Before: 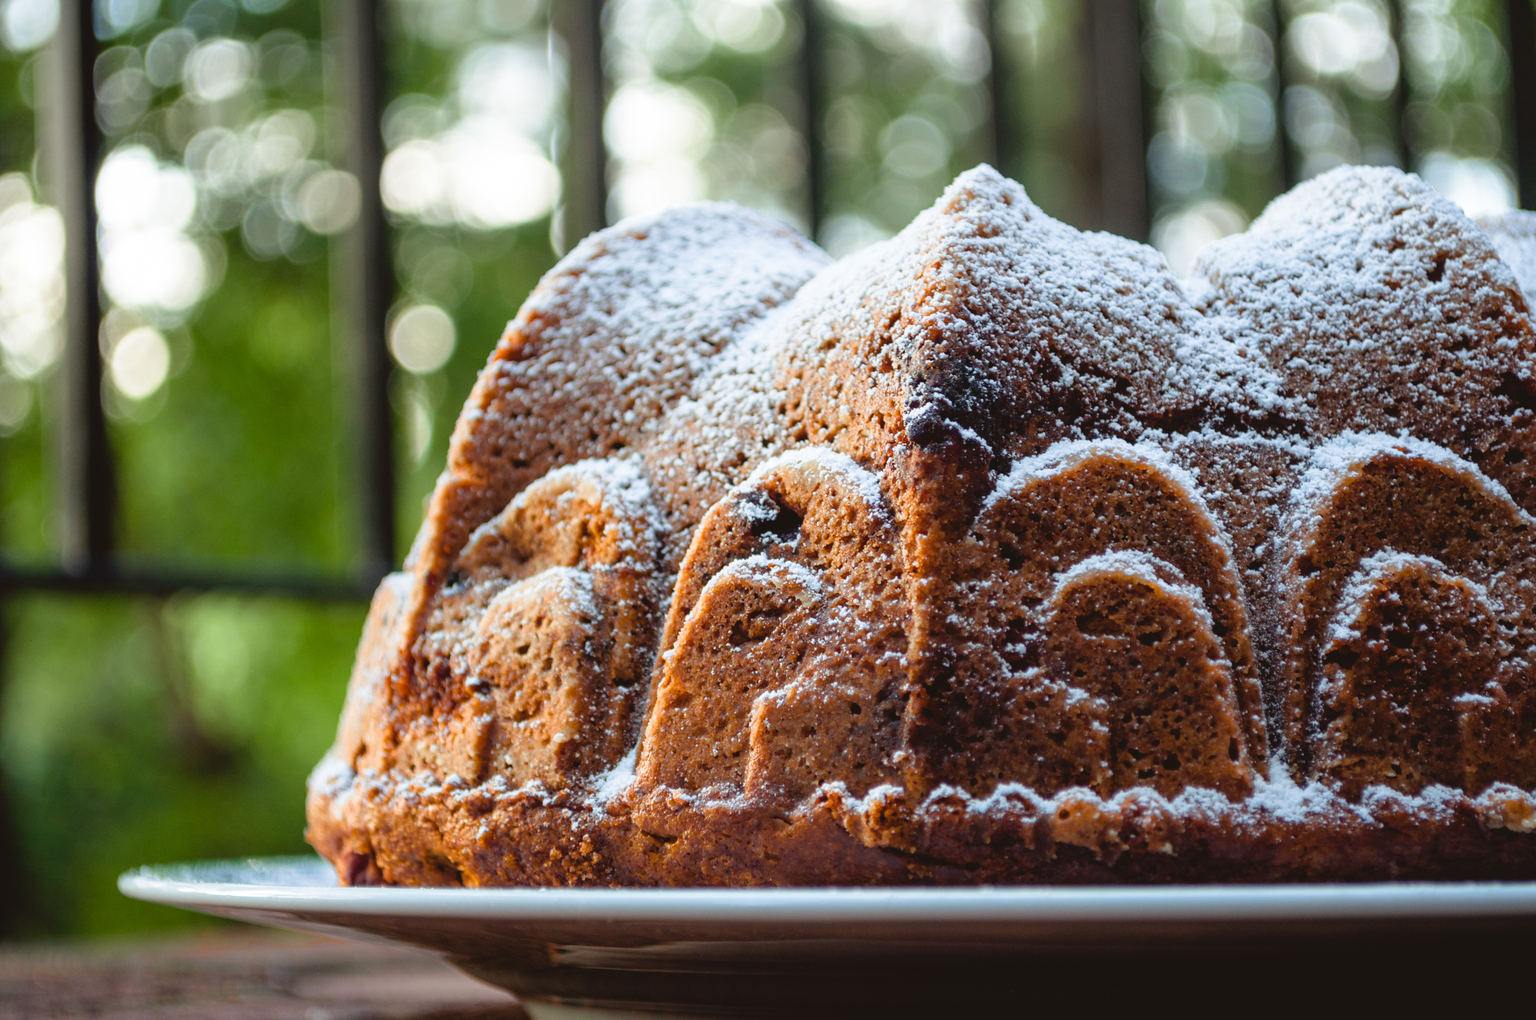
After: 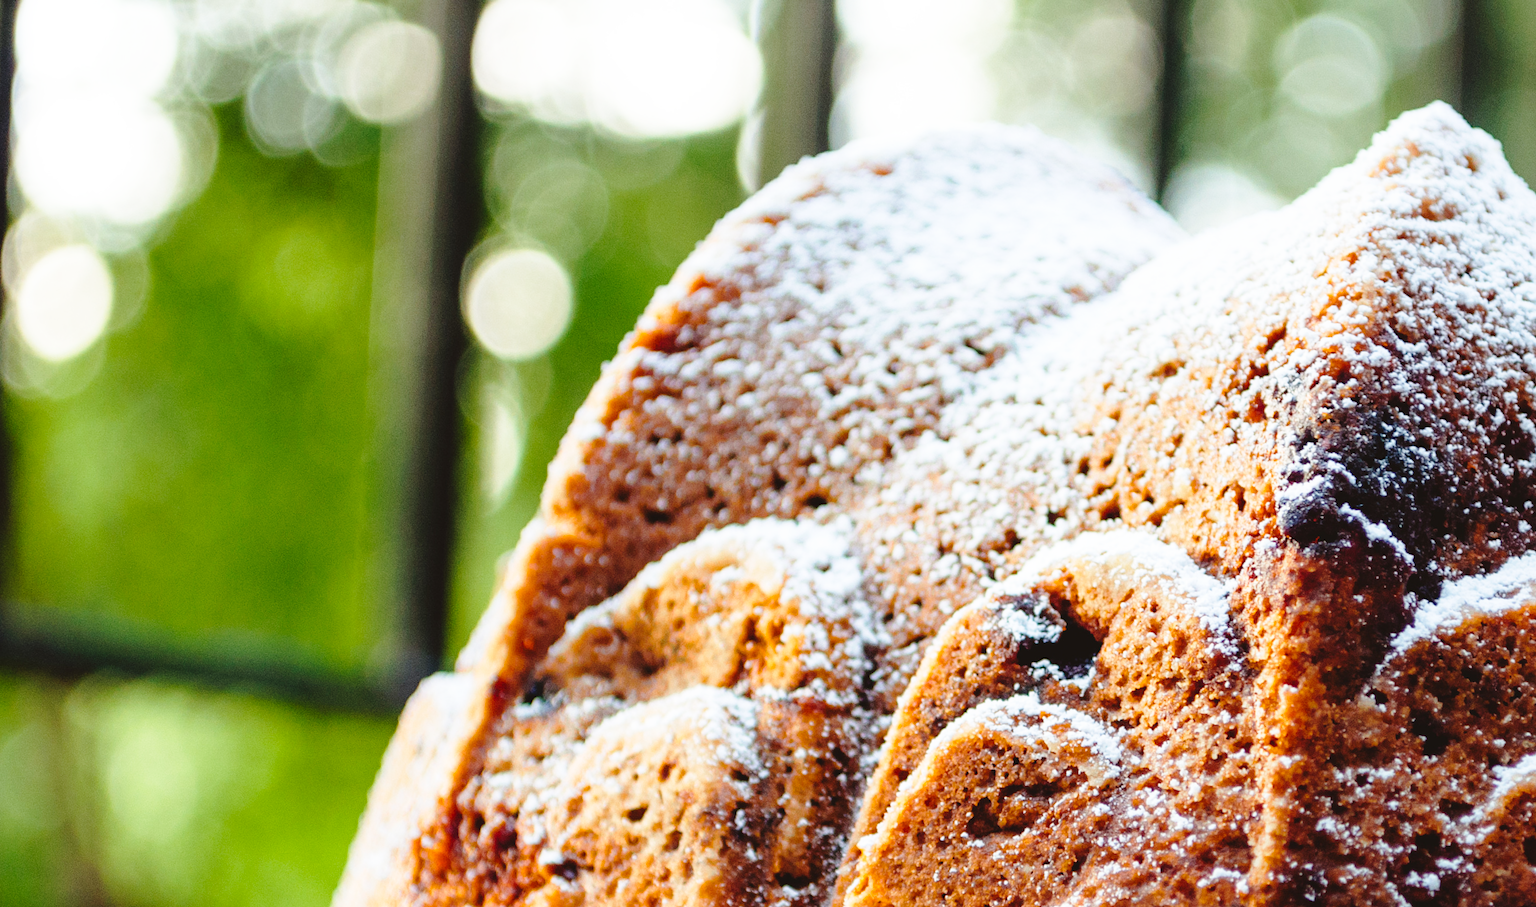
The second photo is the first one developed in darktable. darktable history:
crop and rotate: angle -4.99°, left 2.122%, top 6.945%, right 27.566%, bottom 30.519%
base curve: curves: ch0 [(0, 0) (0.028, 0.03) (0.121, 0.232) (0.46, 0.748) (0.859, 0.968) (1, 1)], preserve colors none
